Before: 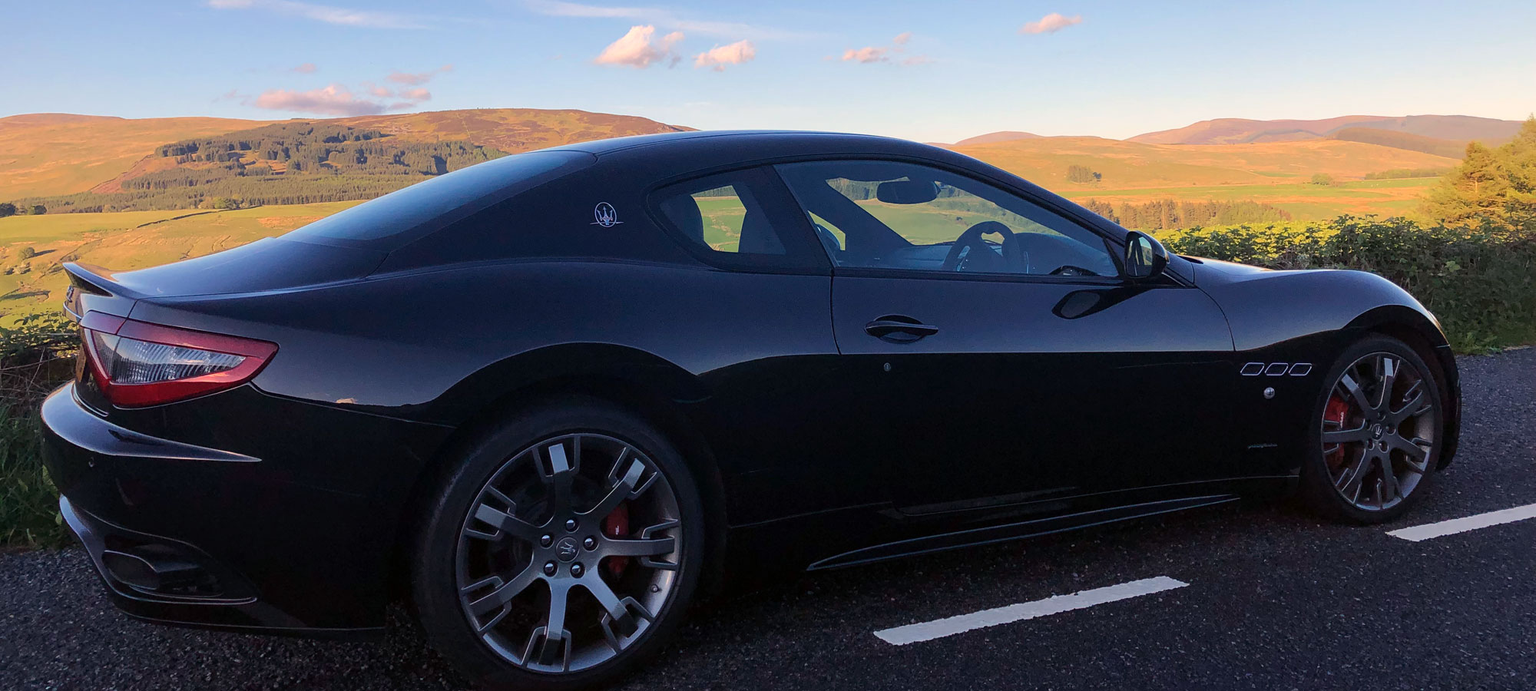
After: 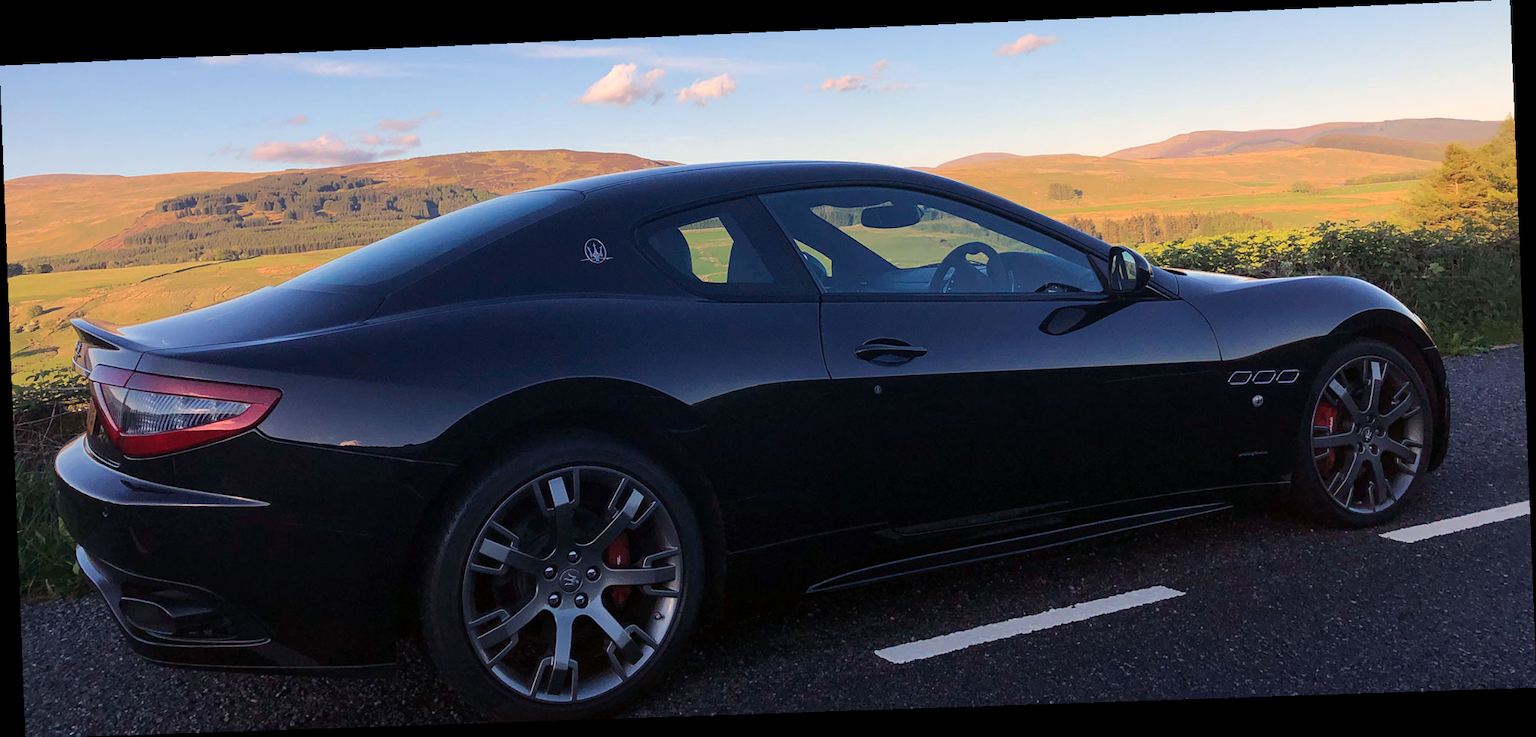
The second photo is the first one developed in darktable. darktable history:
rotate and perspective: rotation -2.22°, lens shift (horizontal) -0.022, automatic cropping off
color balance: on, module defaults
